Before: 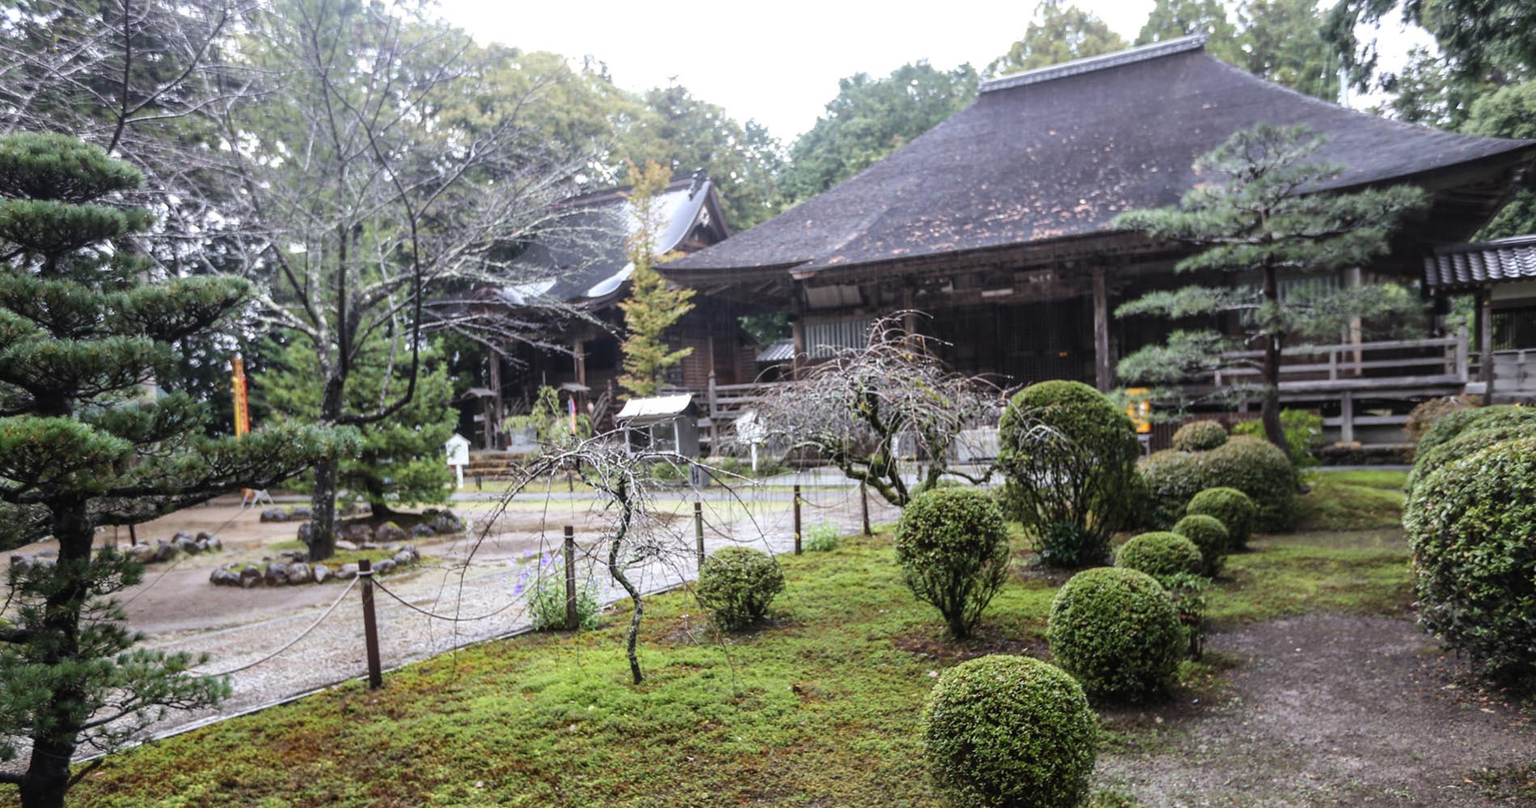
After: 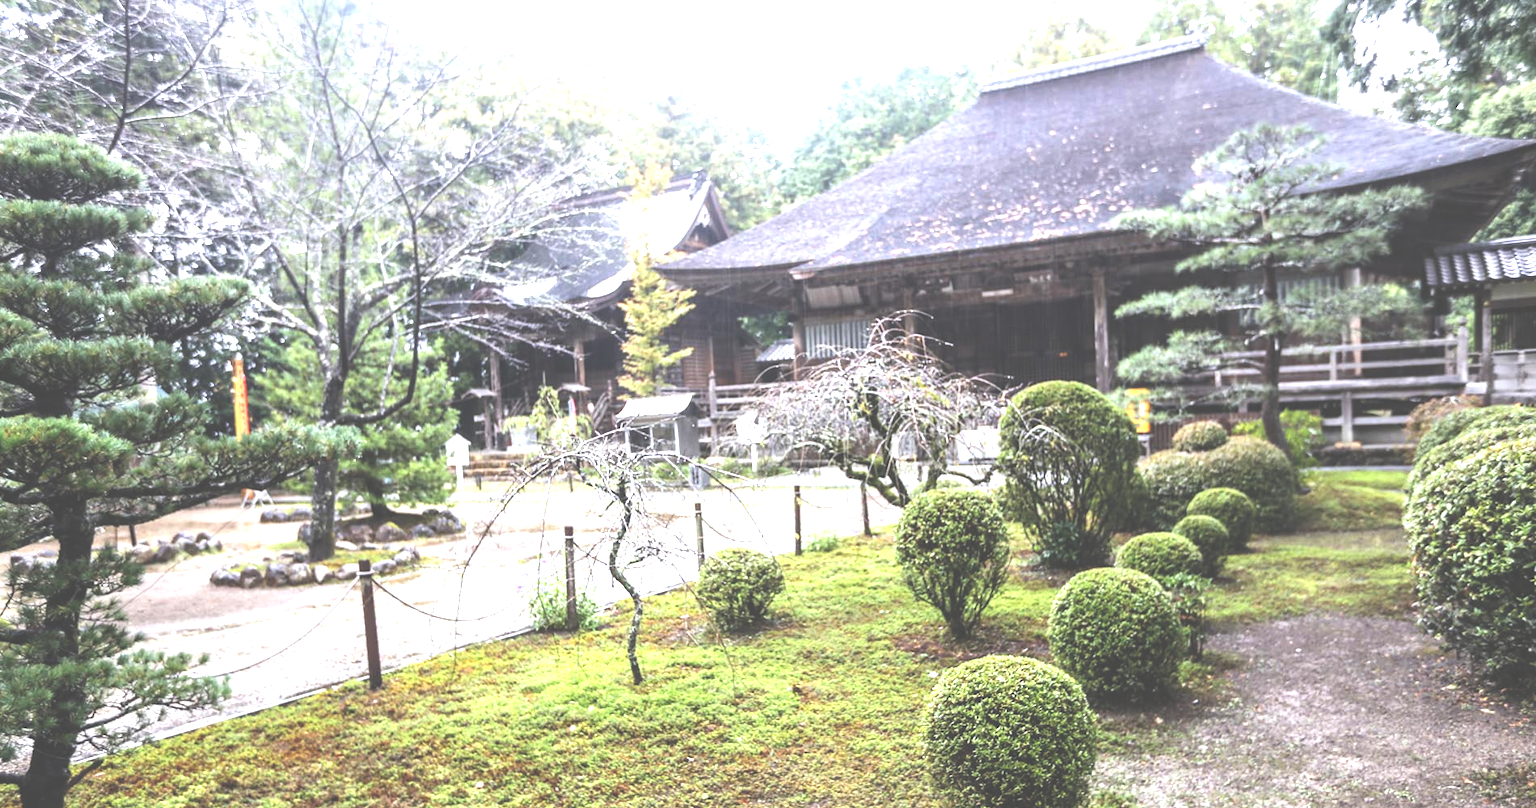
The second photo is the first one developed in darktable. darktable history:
exposure: black level correction -0.023, exposure 1.397 EV, compensate highlight preservation false
